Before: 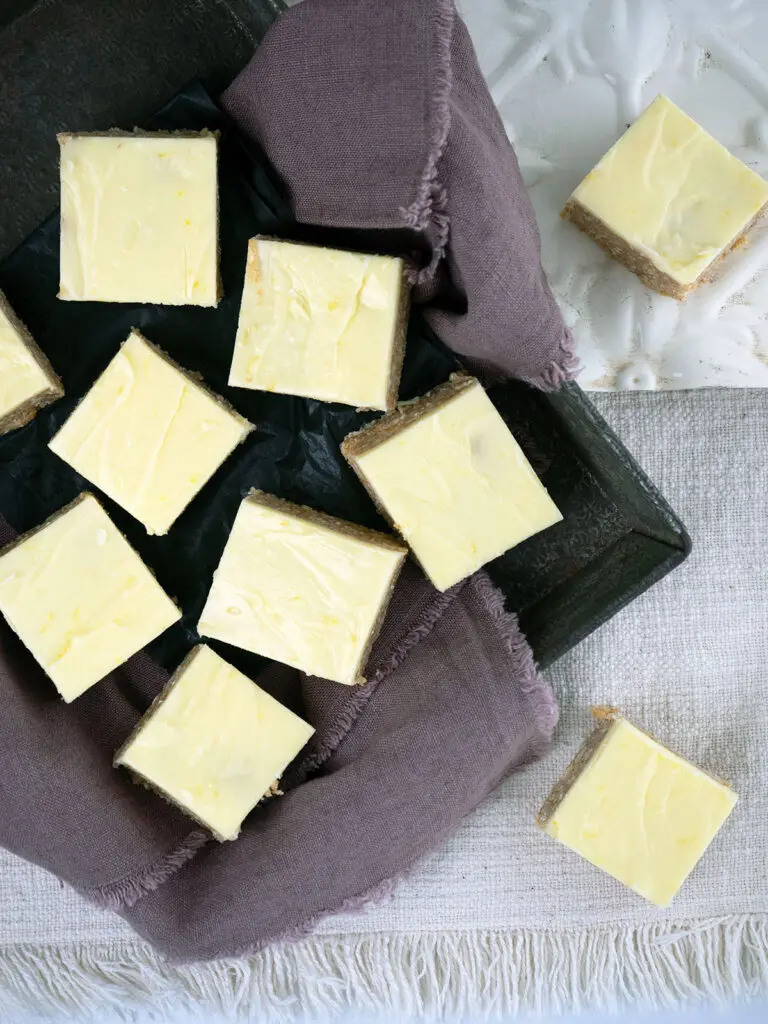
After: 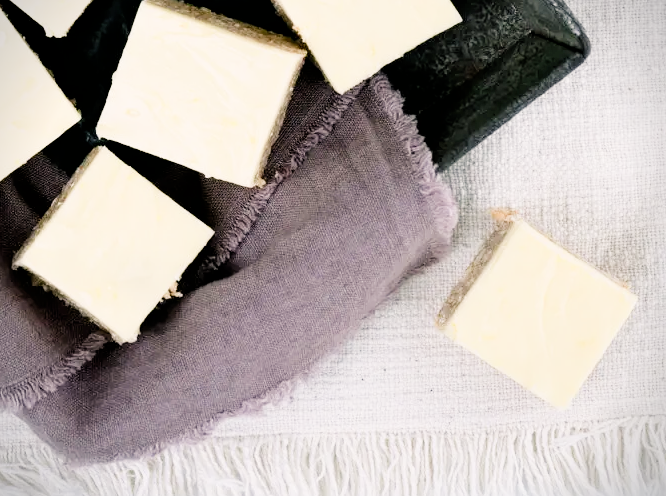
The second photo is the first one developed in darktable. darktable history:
color balance rgb: shadows lift › hue 84.78°, highlights gain › chroma 3.086%, highlights gain › hue 54.34°, global offset › luminance -0.483%, perceptual saturation grading › global saturation -10.725%, perceptual saturation grading › highlights -27.285%, perceptual saturation grading › shadows 21.083%, perceptual brilliance grading › global brilliance 2.689%, perceptual brilliance grading › highlights -3.4%, perceptual brilliance grading › shadows 2.678%, global vibrance 20%
vignetting: fall-off start 92.26%
filmic rgb: black relative exposure -5.1 EV, white relative exposure 4 EV, hardness 2.88, contrast 1.296, highlights saturation mix -28.93%
crop and rotate: left 13.265%, top 48.69%, bottom 2.831%
exposure: exposure 1 EV, compensate highlight preservation false
